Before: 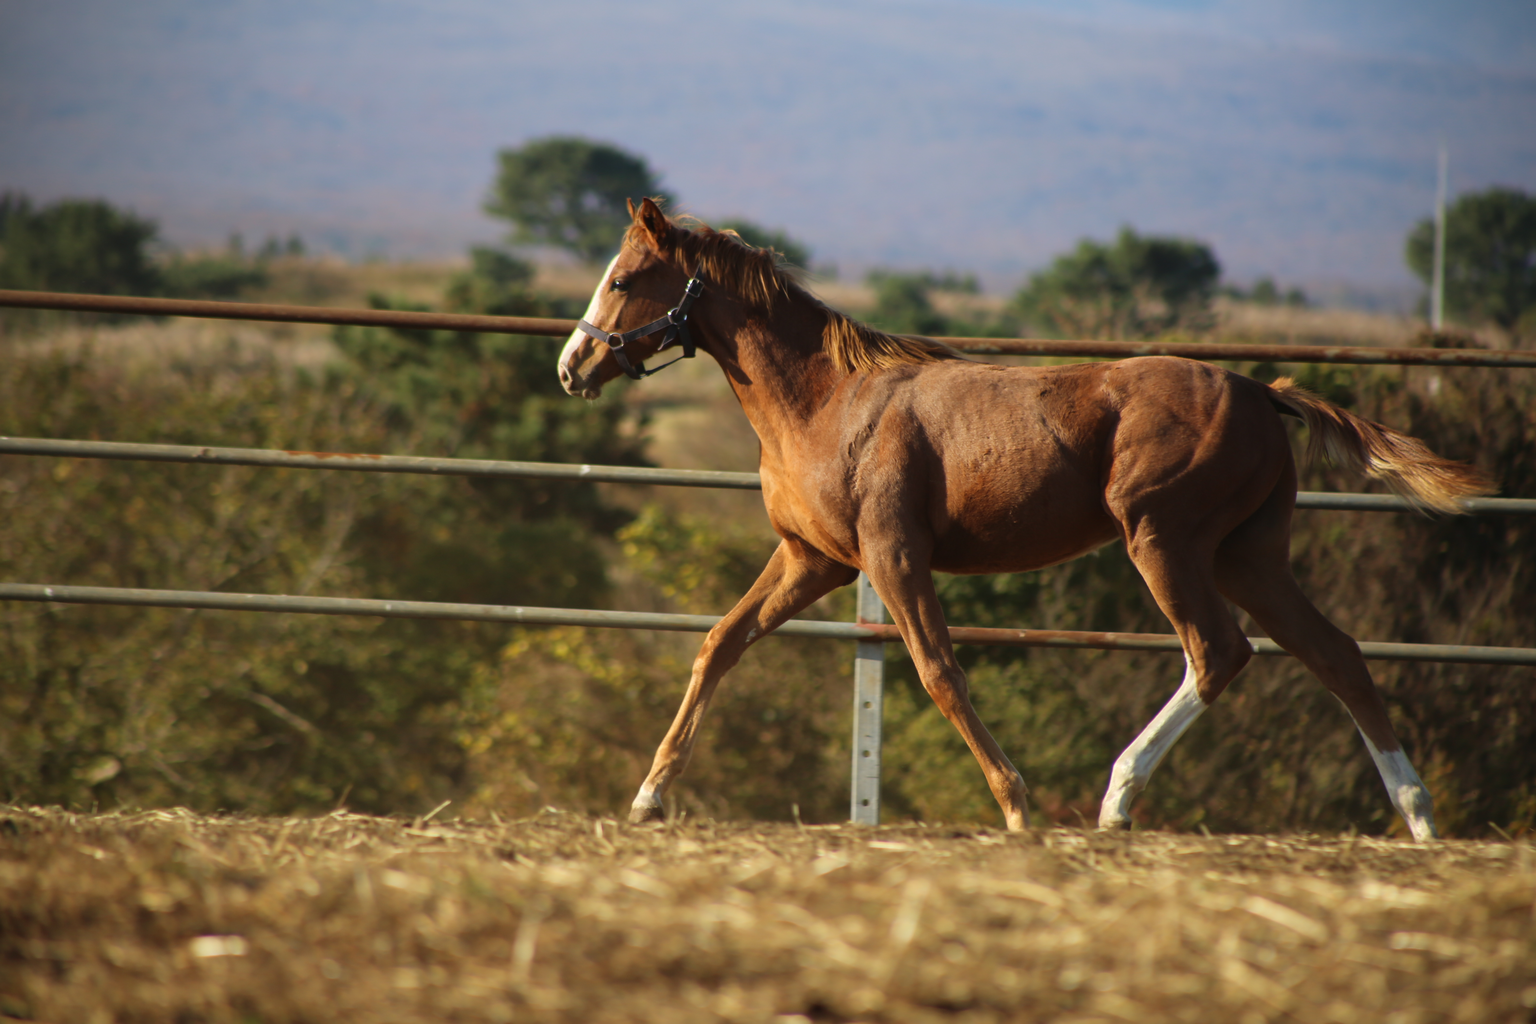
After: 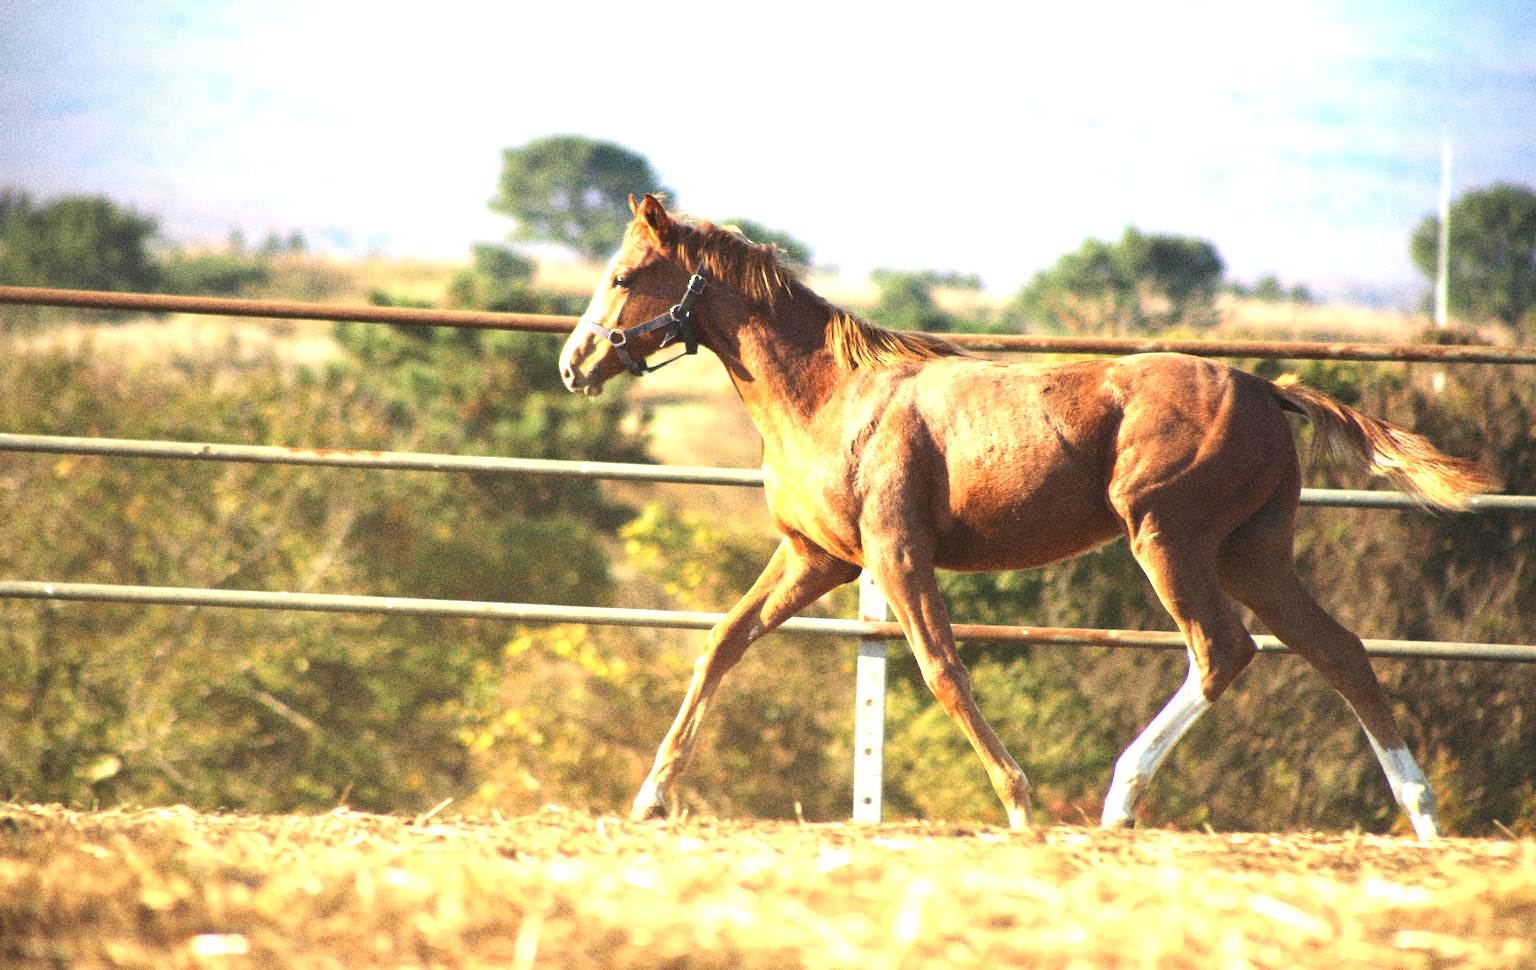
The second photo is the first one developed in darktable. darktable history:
crop: top 0.448%, right 0.264%, bottom 5.045%
grain: coarseness 14.49 ISO, strength 48.04%, mid-tones bias 35%
exposure: black level correction 0, exposure 2.088 EV, compensate exposure bias true, compensate highlight preservation false
